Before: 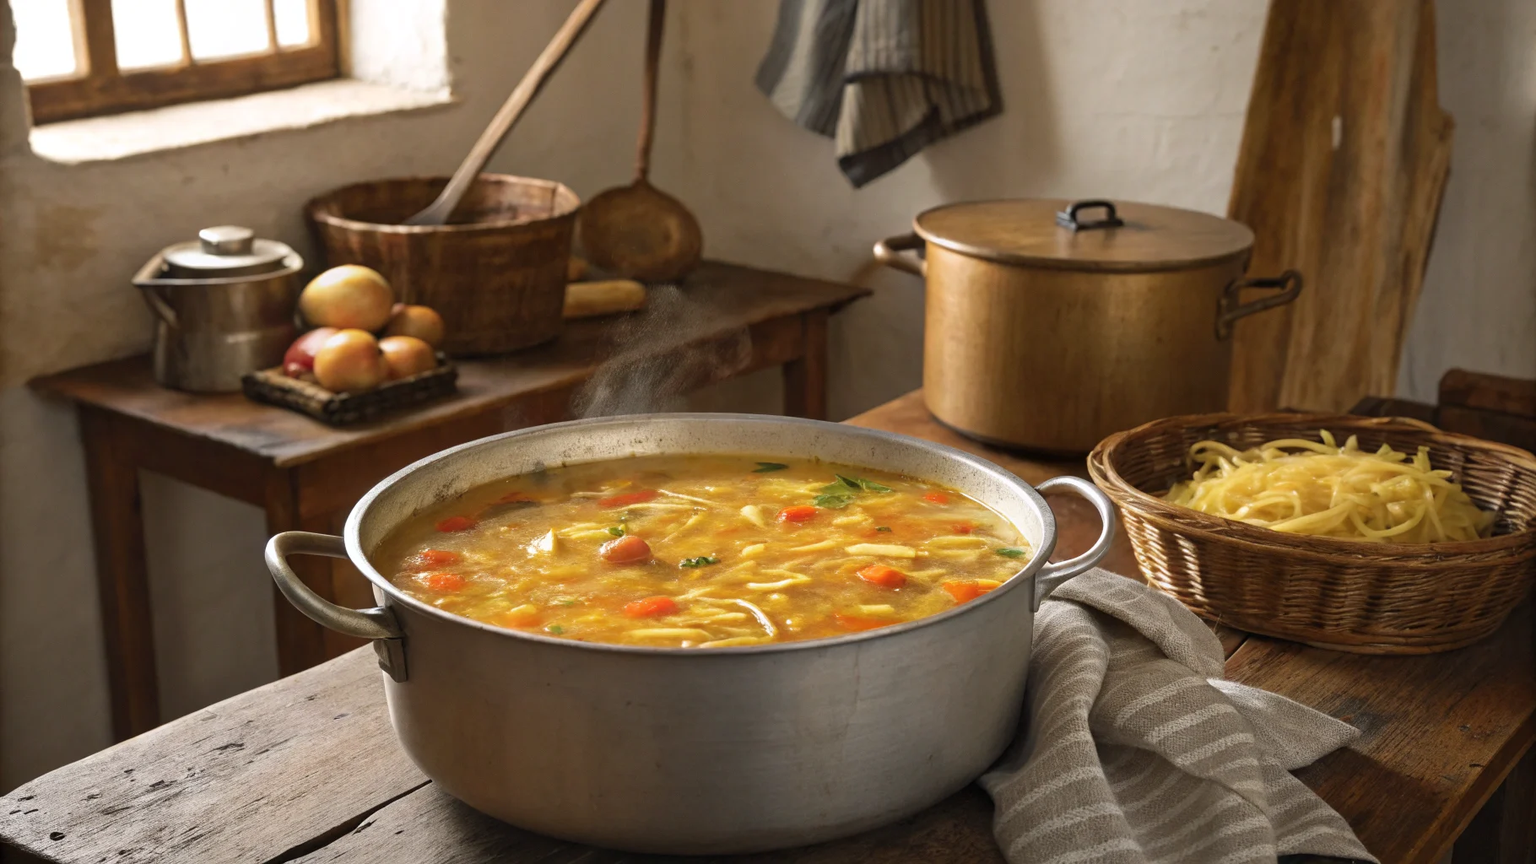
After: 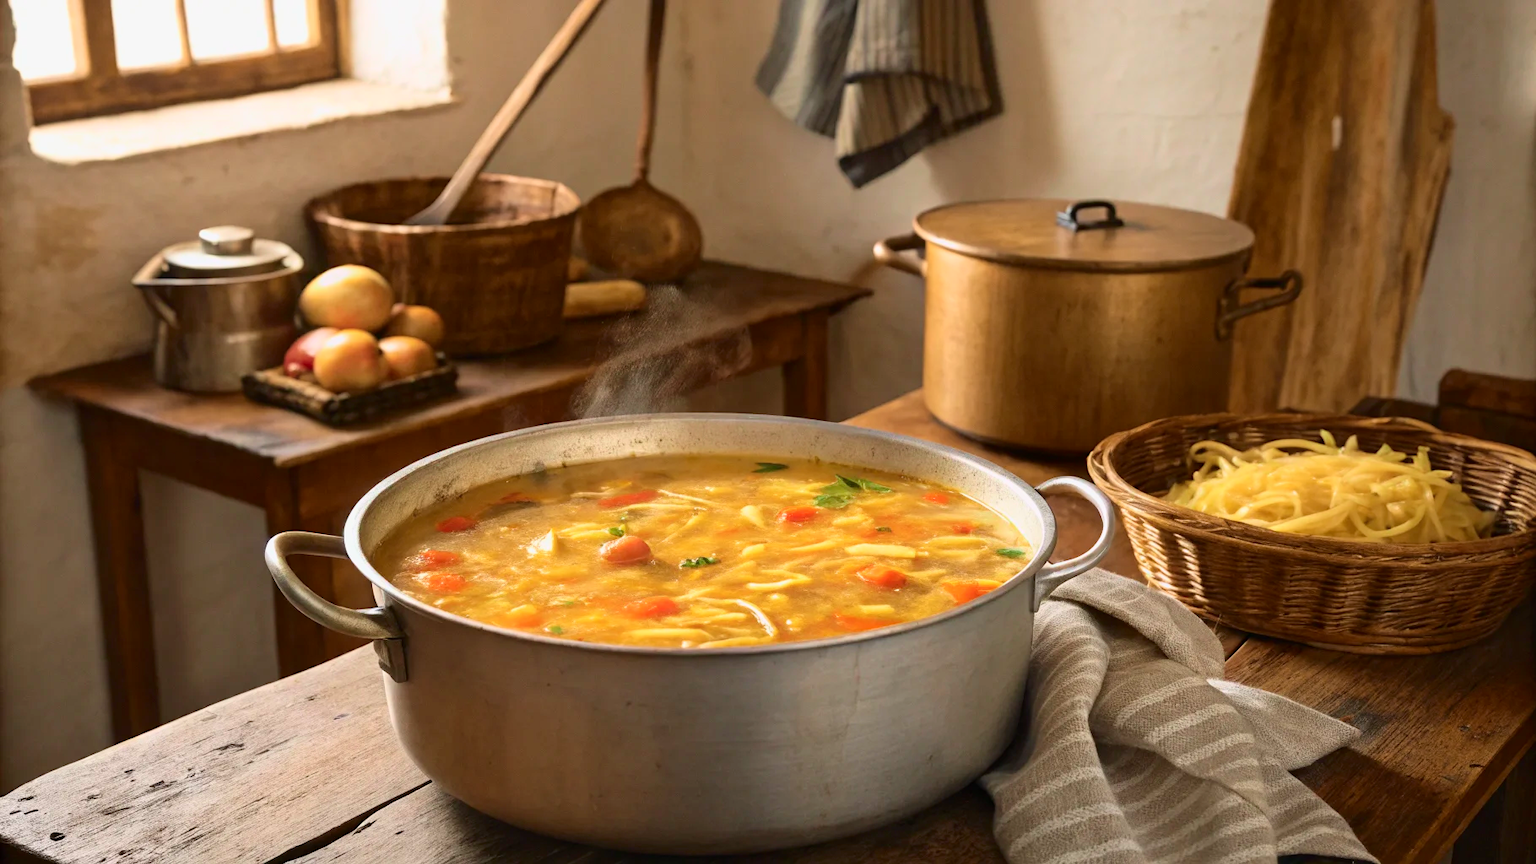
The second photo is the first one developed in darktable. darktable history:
tone curve: curves: ch0 [(0, 0) (0.091, 0.077) (0.389, 0.458) (0.745, 0.82) (0.856, 0.899) (0.92, 0.938) (1, 0.973)]; ch1 [(0, 0) (0.437, 0.404) (0.5, 0.5) (0.529, 0.55) (0.58, 0.6) (0.616, 0.649) (1, 1)]; ch2 [(0, 0) (0.442, 0.415) (0.5, 0.5) (0.535, 0.557) (0.585, 0.62) (1, 1)], color space Lab, independent channels, preserve colors none
